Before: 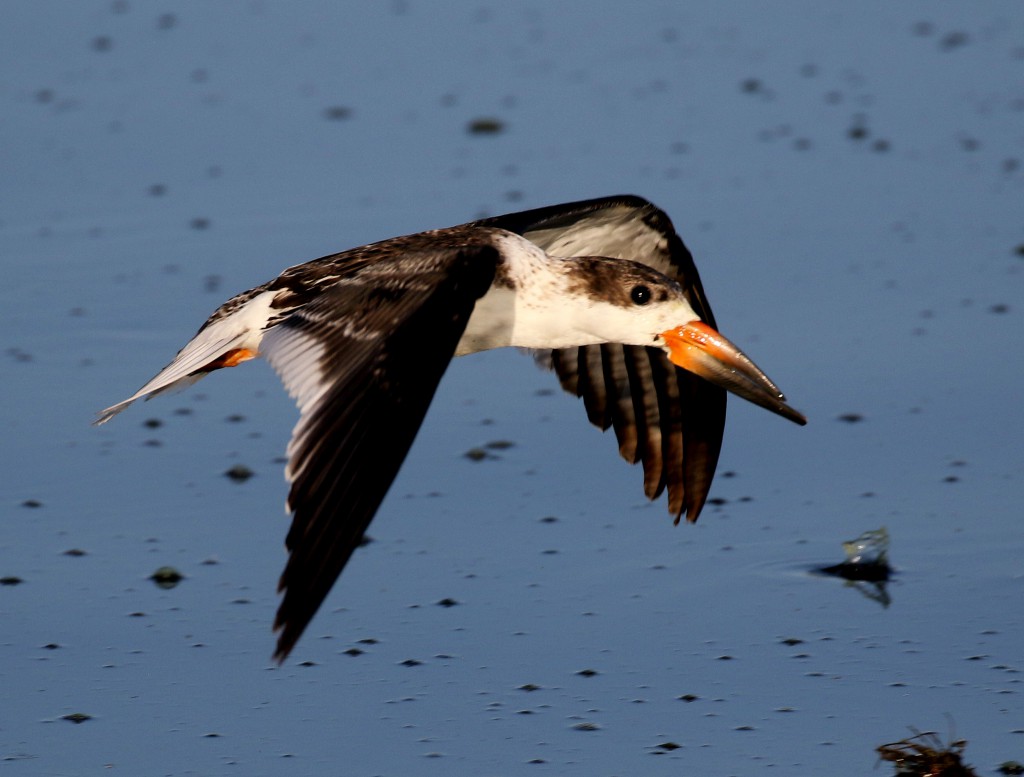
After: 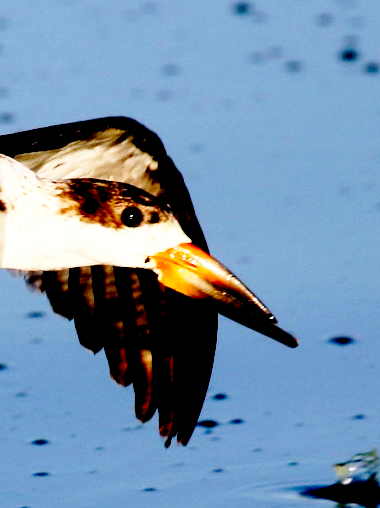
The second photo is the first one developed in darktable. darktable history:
crop and rotate: left 49.79%, top 10.128%, right 13.084%, bottom 24.437%
base curve: curves: ch0 [(0, 0) (0.028, 0.03) (0.121, 0.232) (0.46, 0.748) (0.859, 0.968) (1, 1)], preserve colors none
exposure: black level correction 0.04, exposure 0.498 EV, compensate highlight preservation false
